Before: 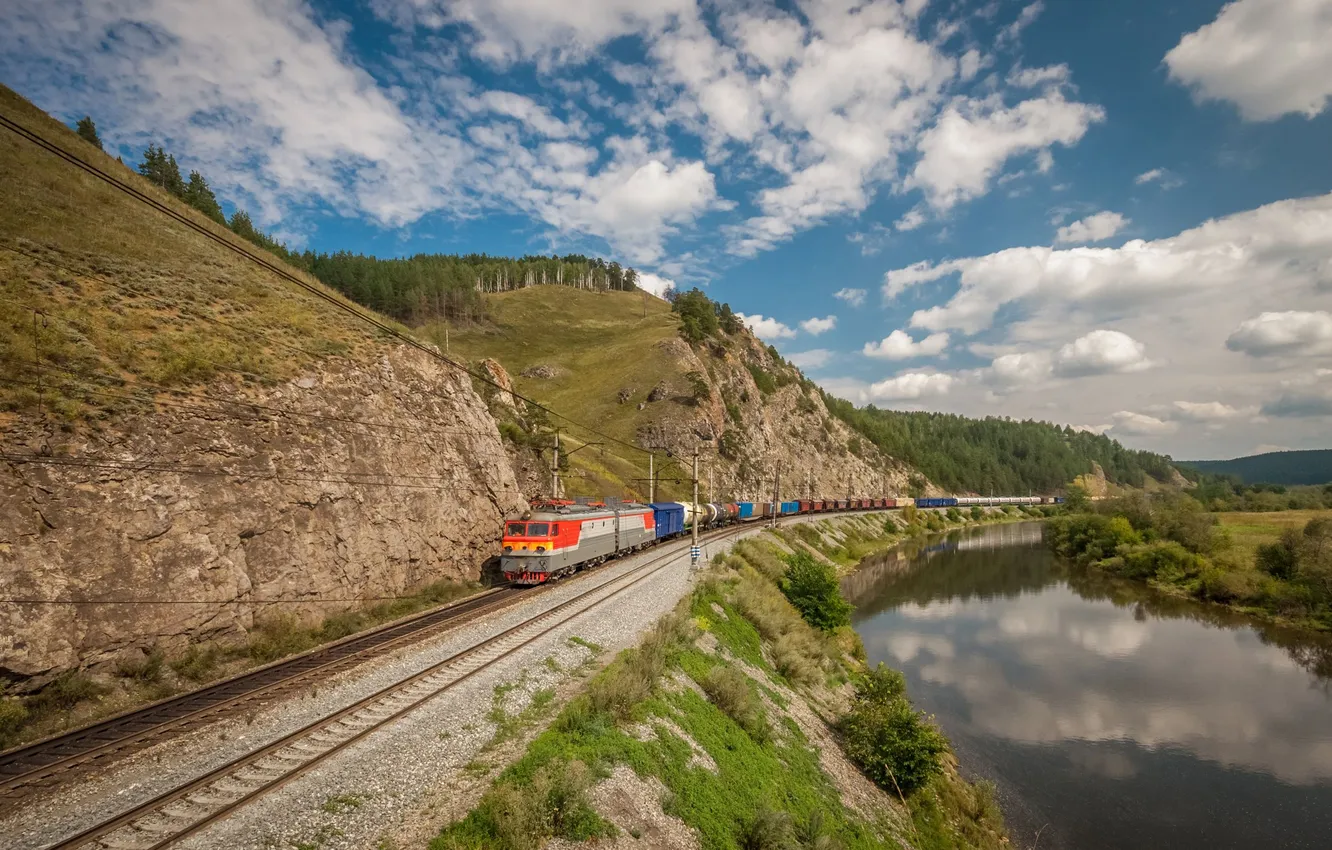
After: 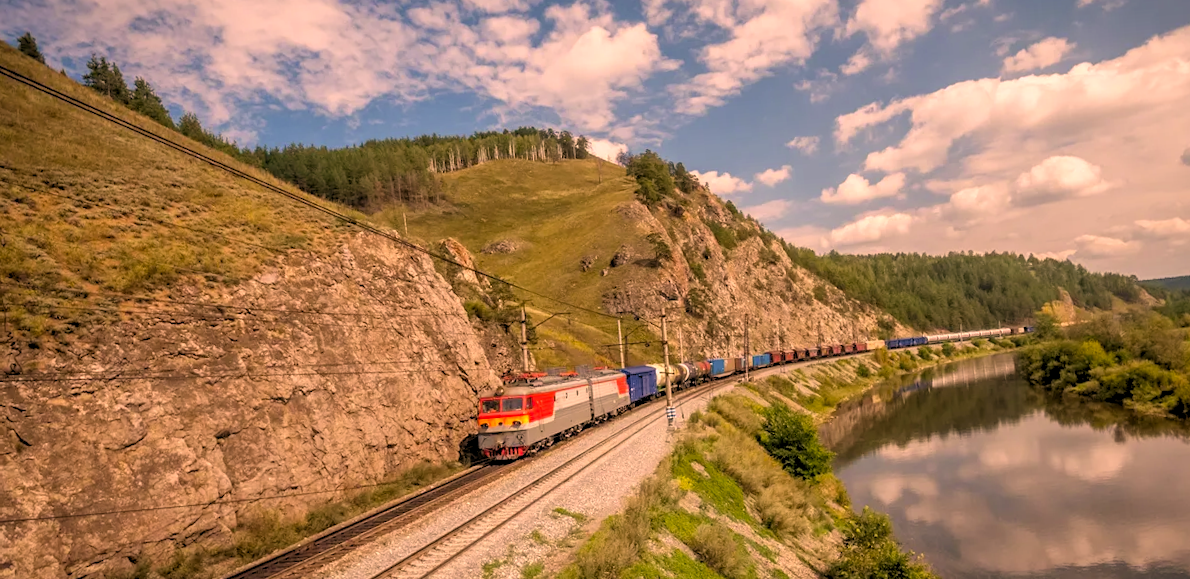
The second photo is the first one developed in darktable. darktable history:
rotate and perspective: rotation -5°, crop left 0.05, crop right 0.952, crop top 0.11, crop bottom 0.89
color correction: highlights a* 21.16, highlights b* 19.61
rgb levels: levels [[0.013, 0.434, 0.89], [0, 0.5, 1], [0, 0.5, 1]]
crop and rotate: angle 0.03°, top 11.643%, right 5.651%, bottom 11.189%
